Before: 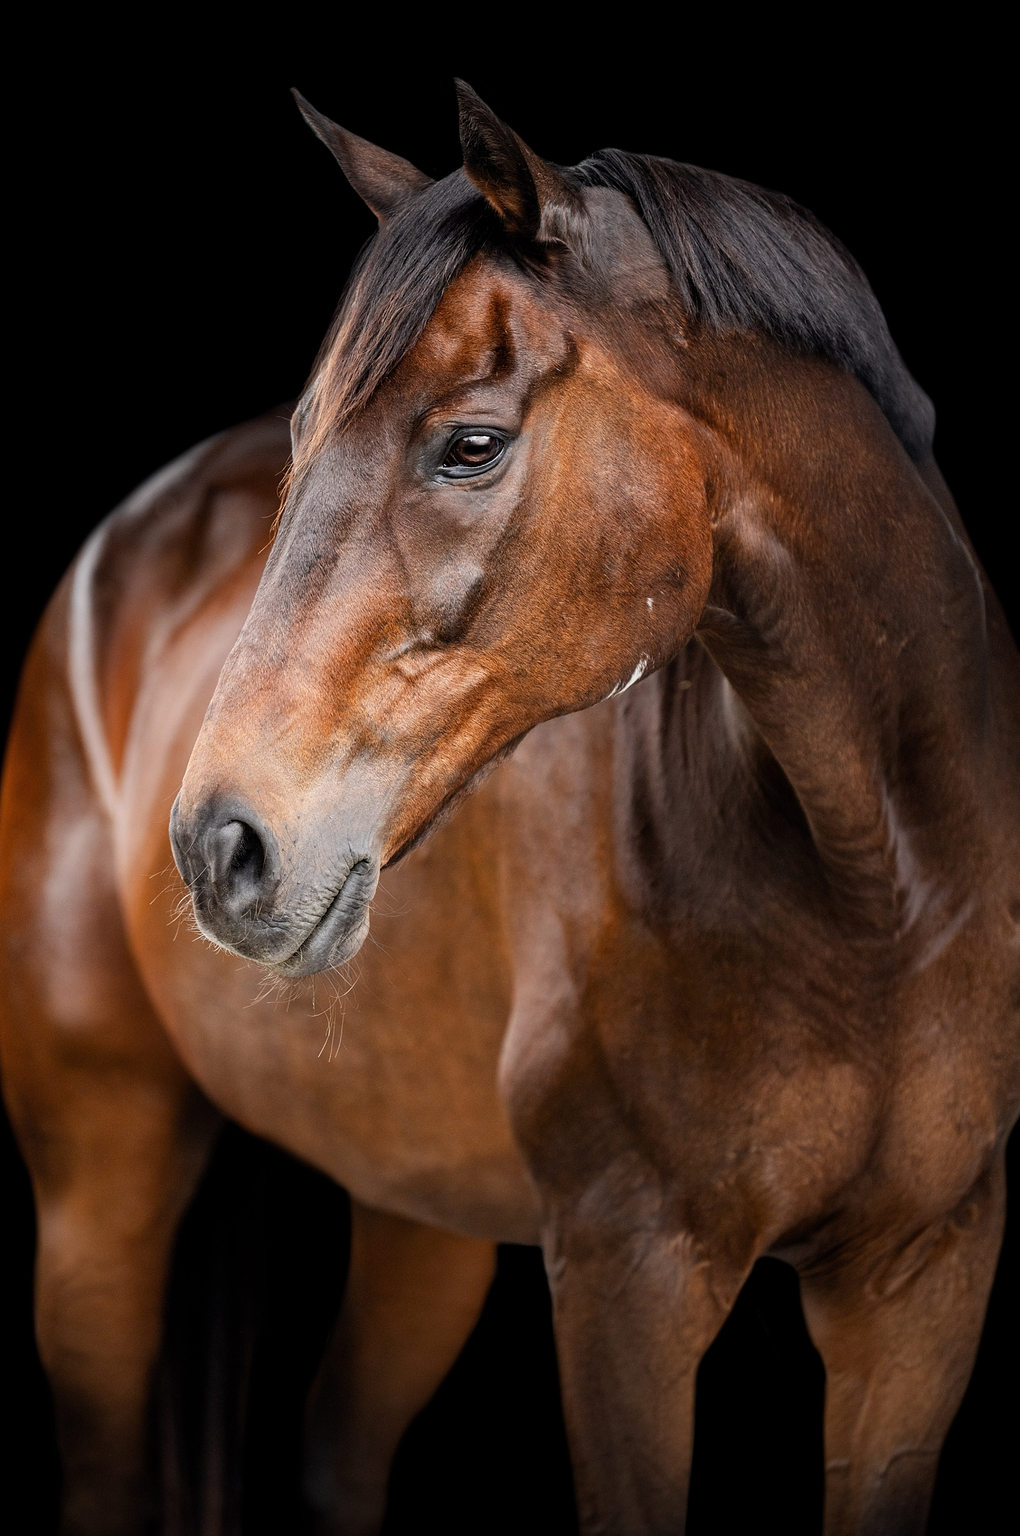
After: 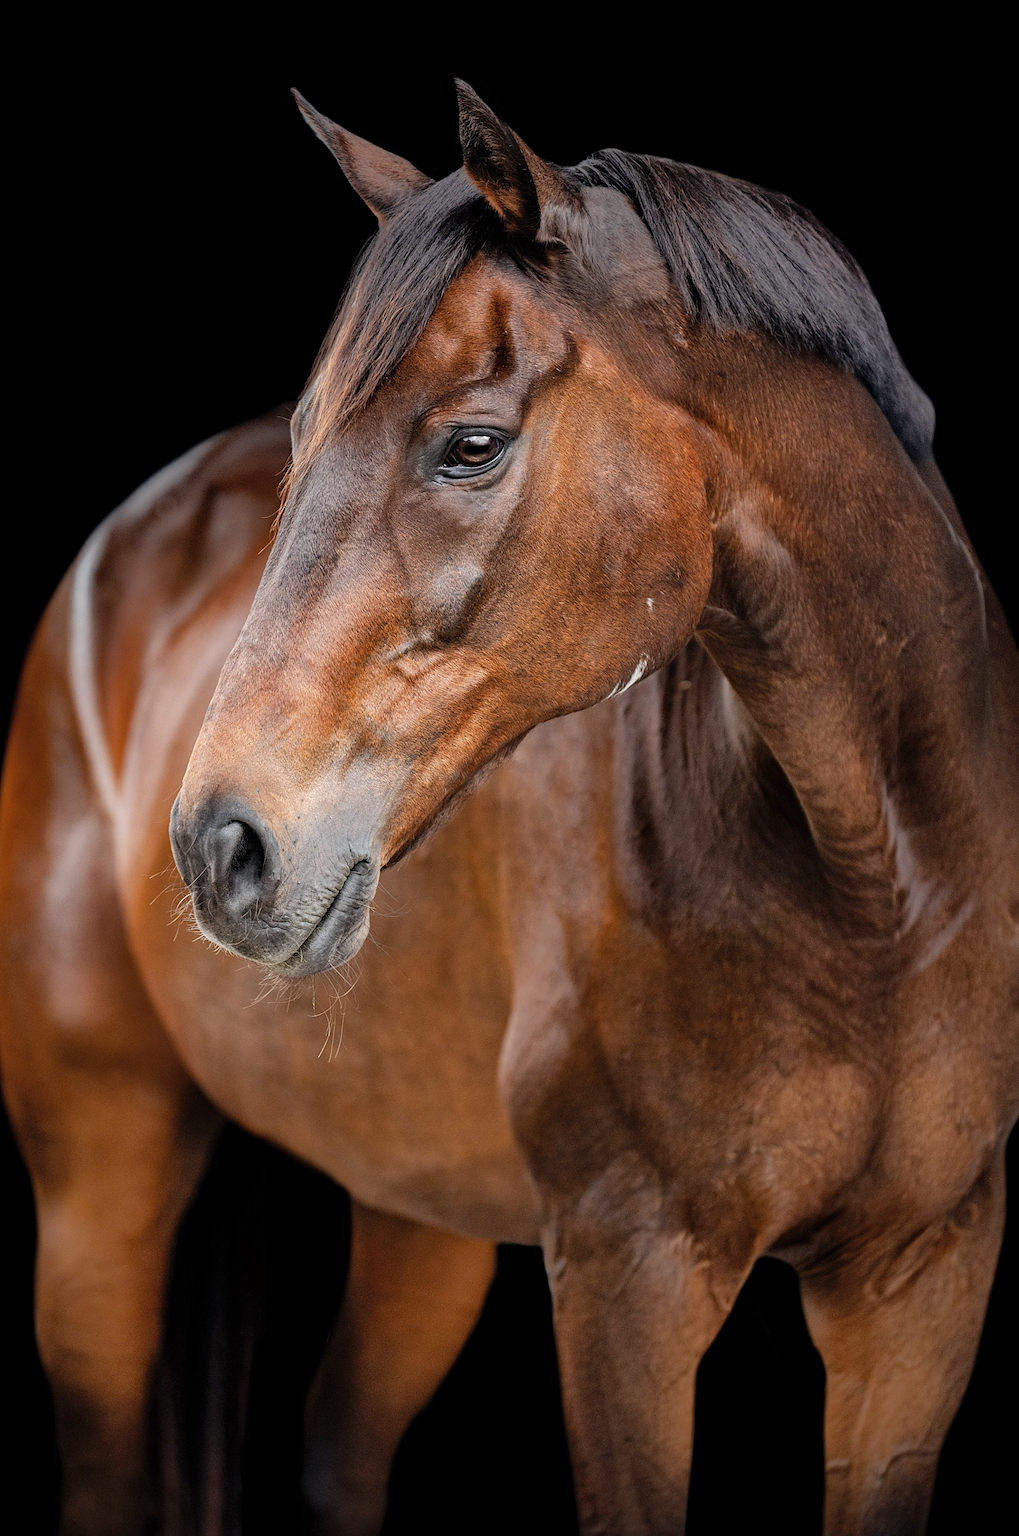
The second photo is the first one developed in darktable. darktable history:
shadows and highlights: on, module defaults
contrast brightness saturation: contrast 0.01, saturation -0.05
haze removal: compatibility mode true, adaptive false
